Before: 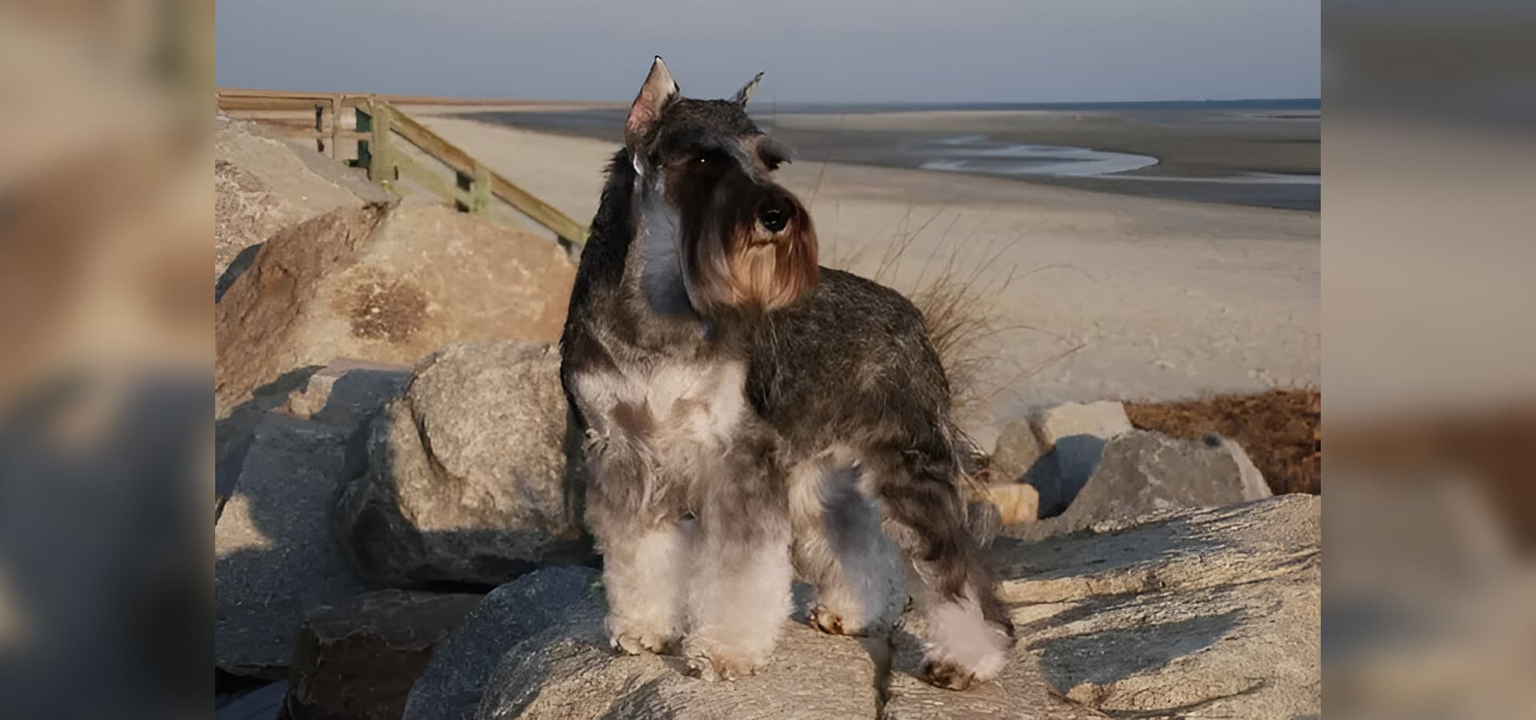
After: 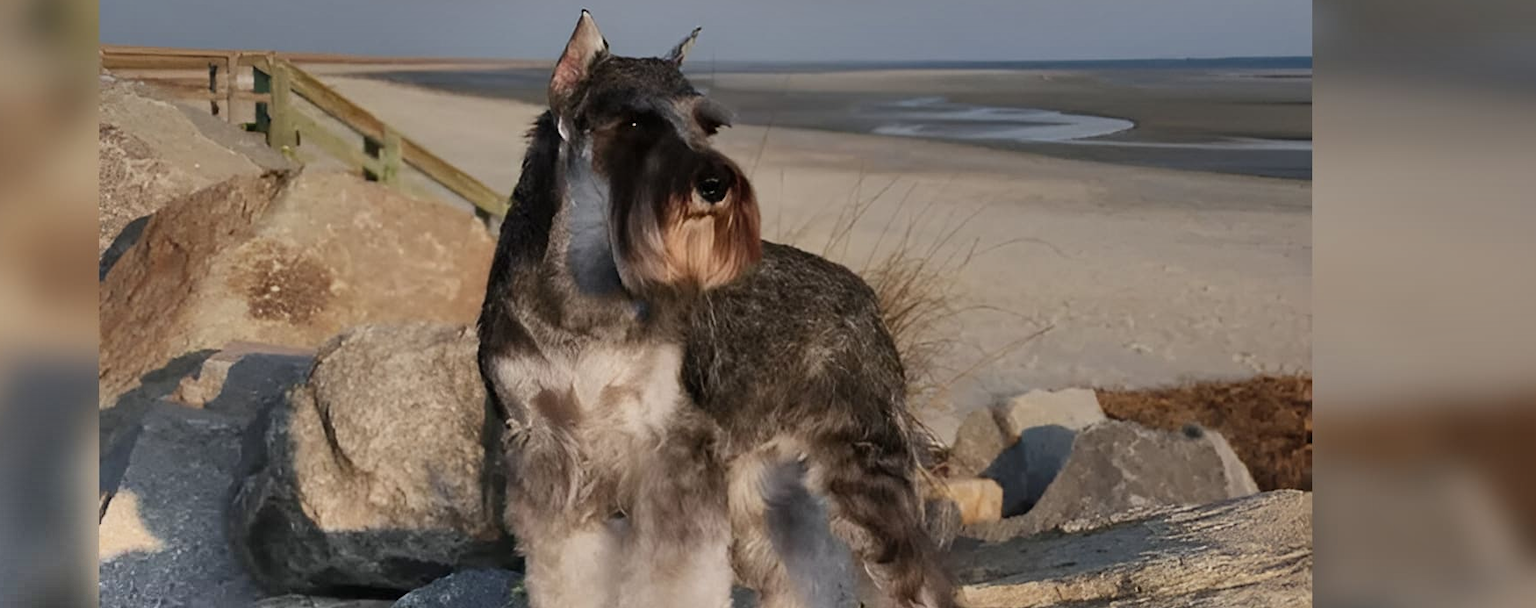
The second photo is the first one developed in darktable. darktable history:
crop: left 8.155%, top 6.611%, bottom 15.385%
shadows and highlights: radius 123.98, shadows 100, white point adjustment -3, highlights -100, highlights color adjustment 89.84%, soften with gaussian
